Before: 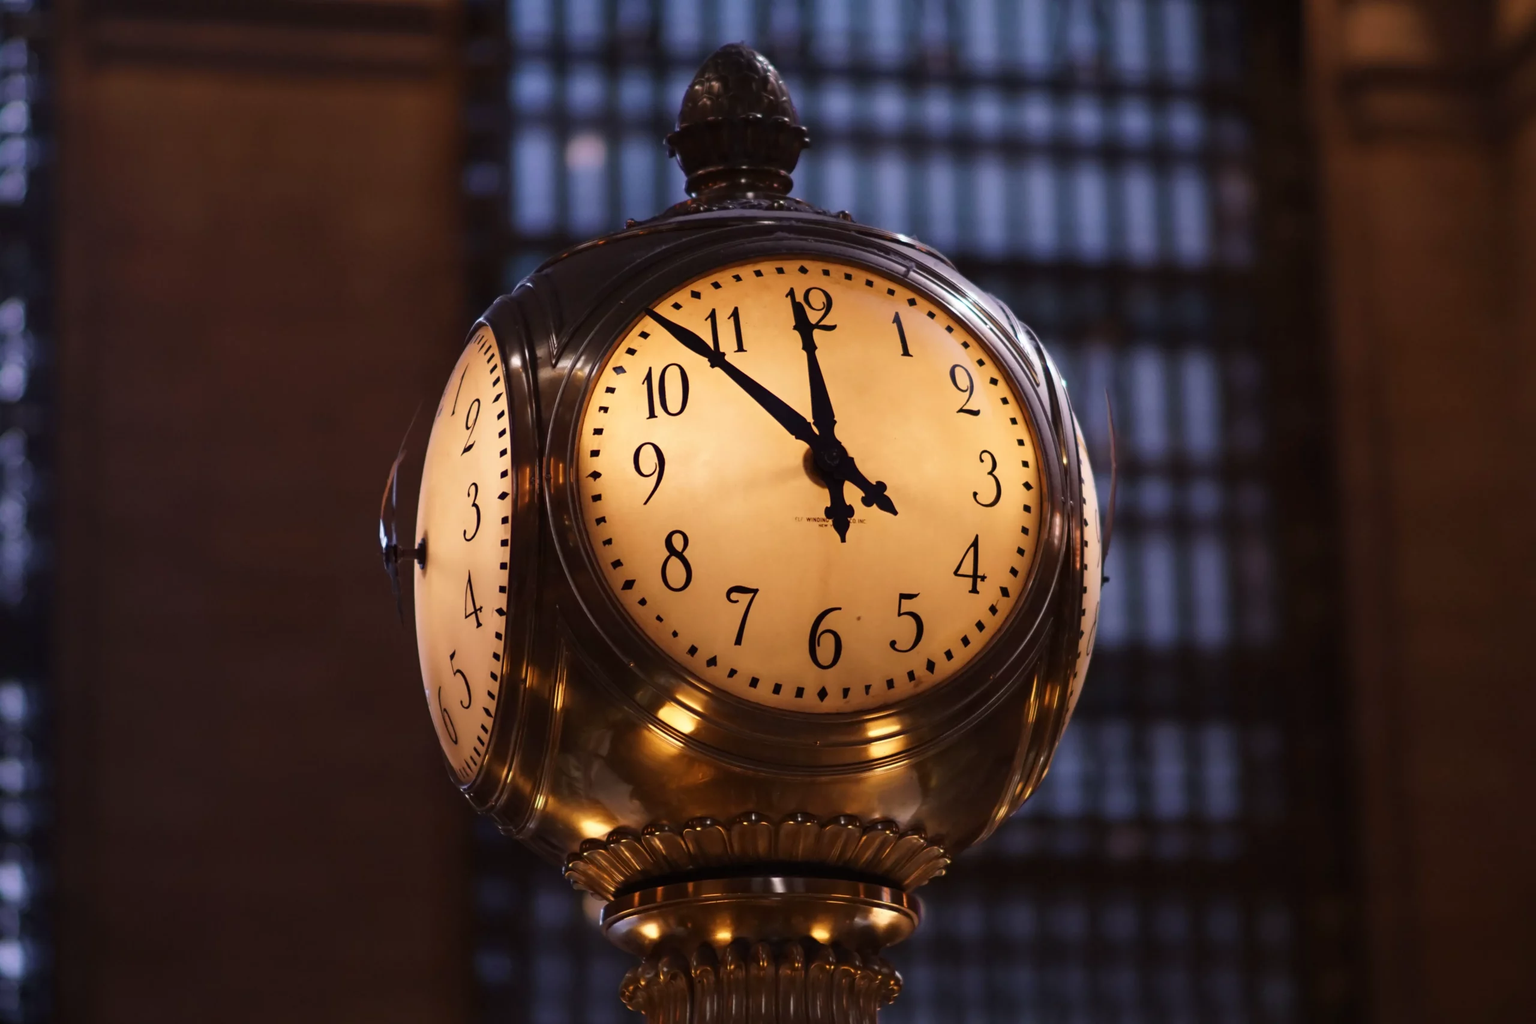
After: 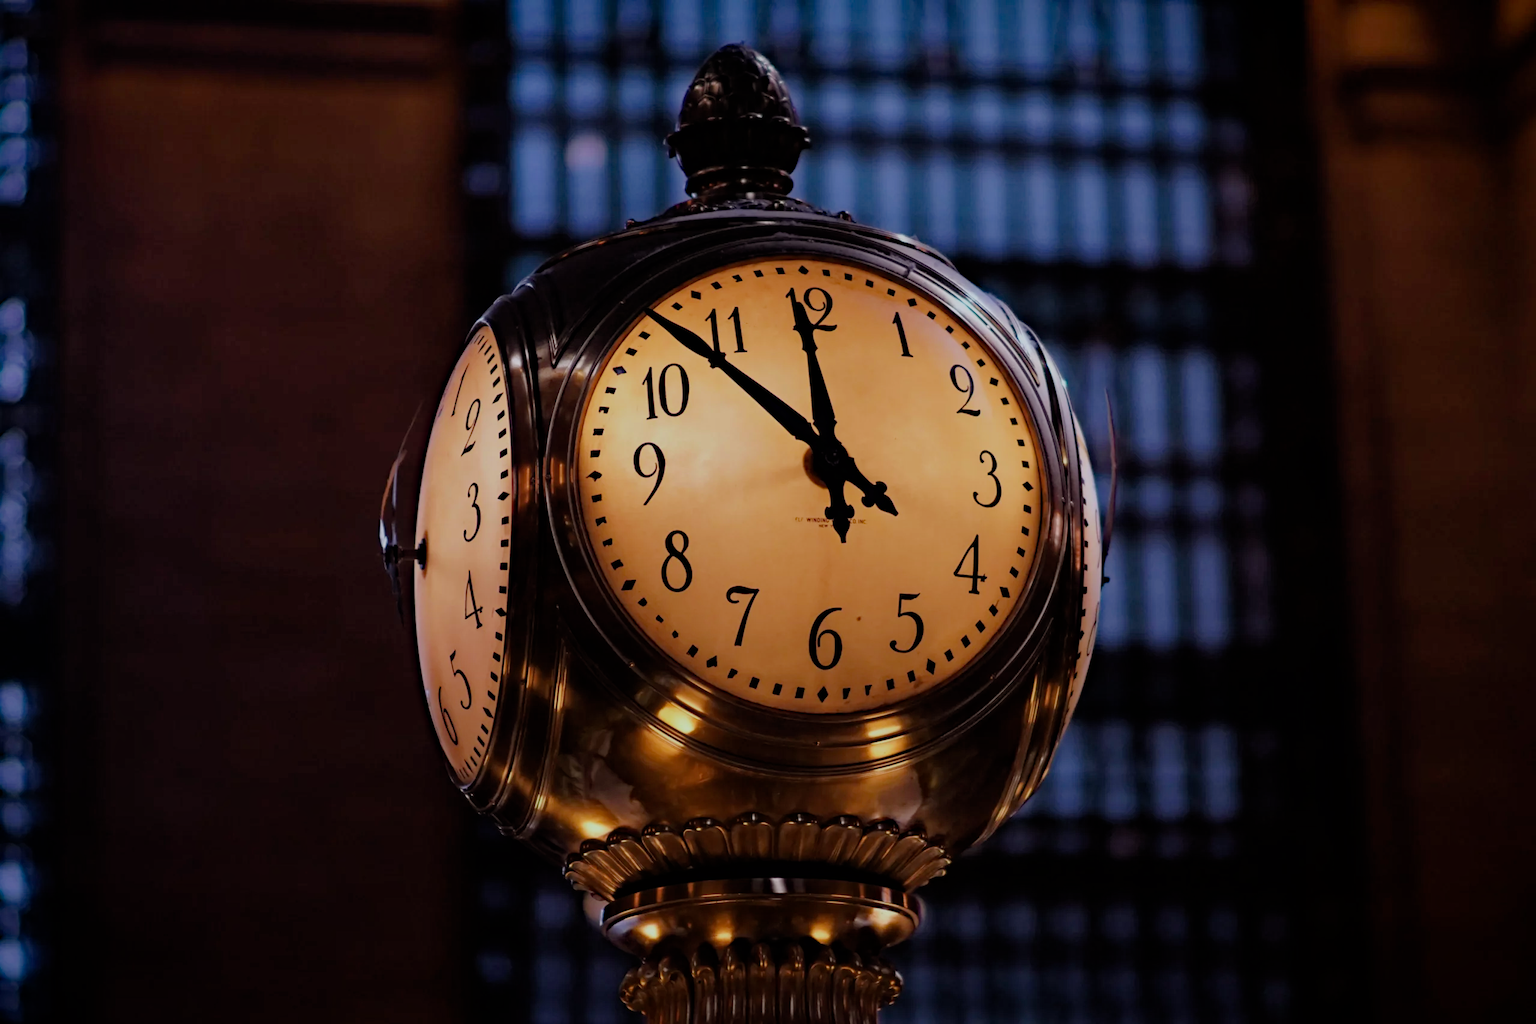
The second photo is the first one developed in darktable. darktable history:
filmic rgb: black relative exposure -6.59 EV, white relative exposure 4.71 EV, hardness 3.13, contrast 0.805
haze removal: strength 0.5, distance 0.43, compatibility mode true, adaptive false
vignetting: fall-off start 98.29%, fall-off radius 100%, brightness -1, saturation 0.5, width/height ratio 1.428
